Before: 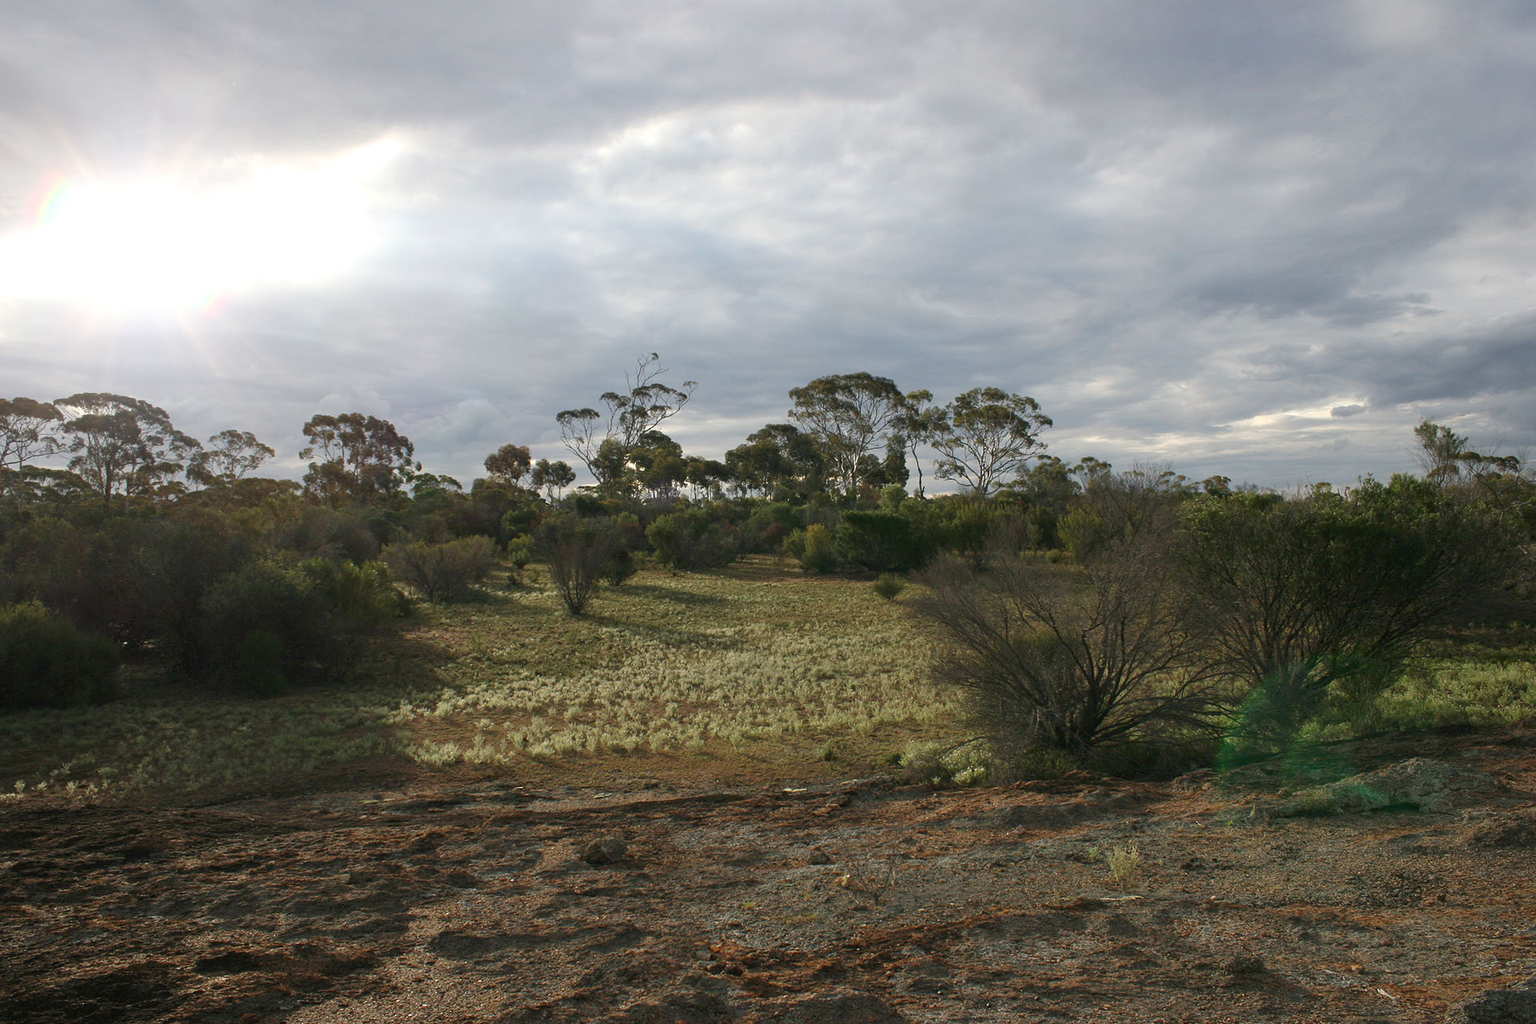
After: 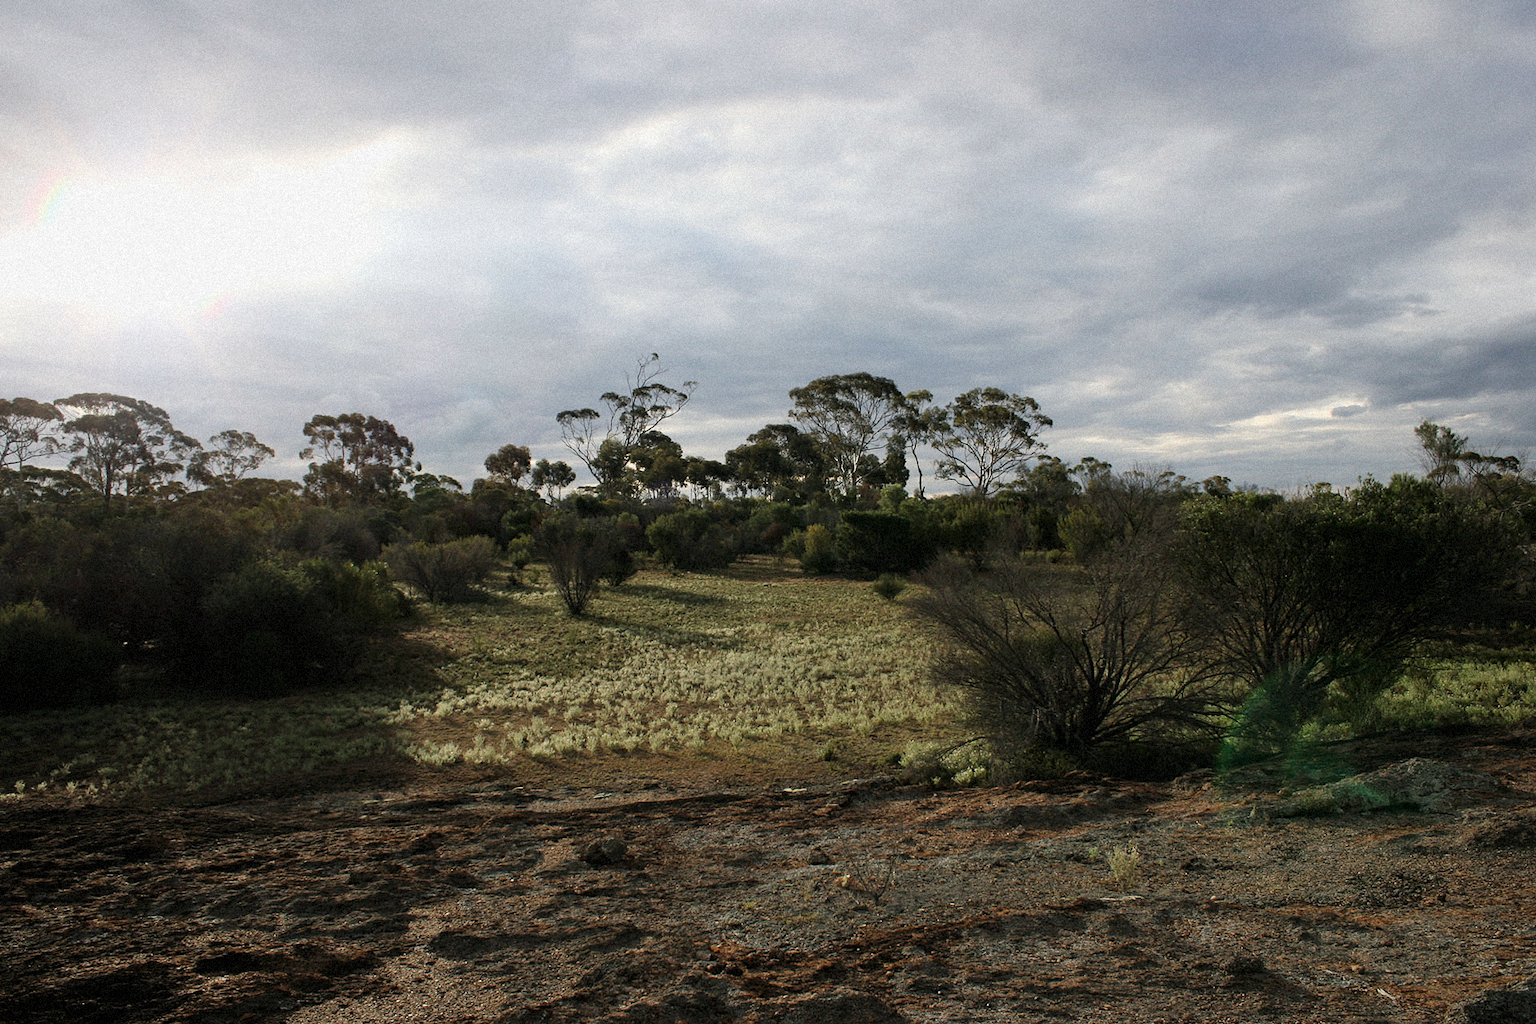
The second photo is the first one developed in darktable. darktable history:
grain: mid-tones bias 0%
filmic rgb: black relative exposure -8.07 EV, white relative exposure 3 EV, hardness 5.35, contrast 1.25
